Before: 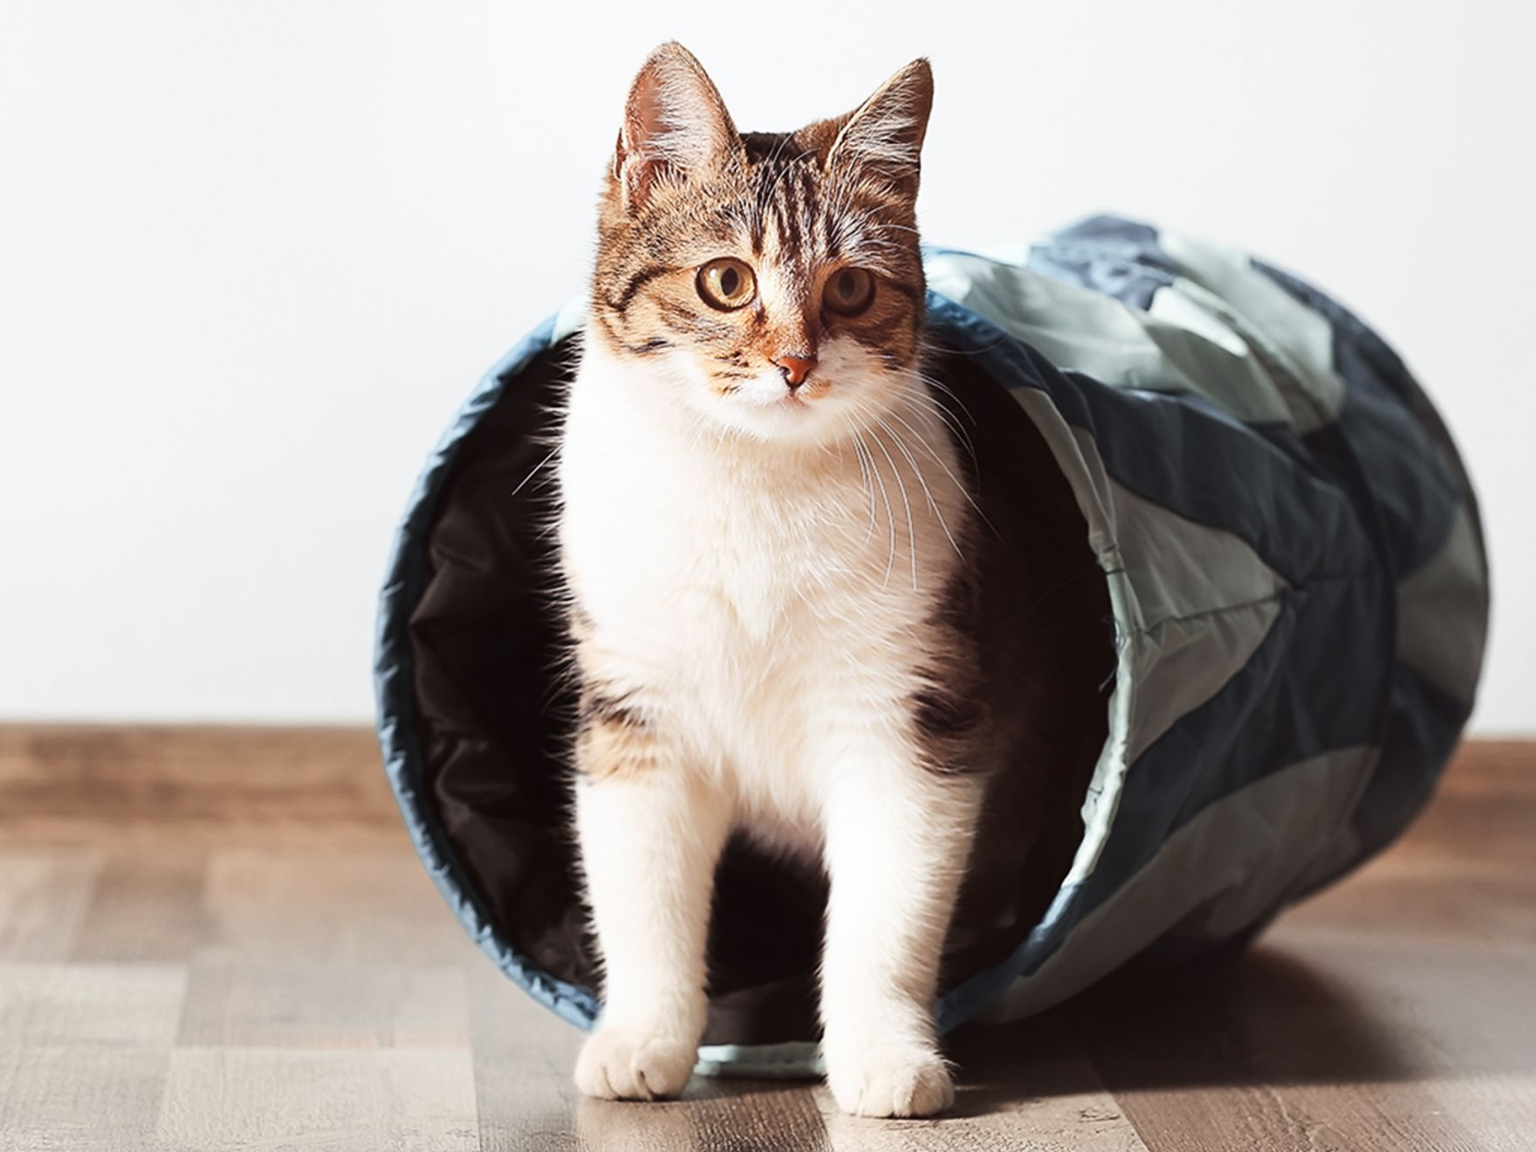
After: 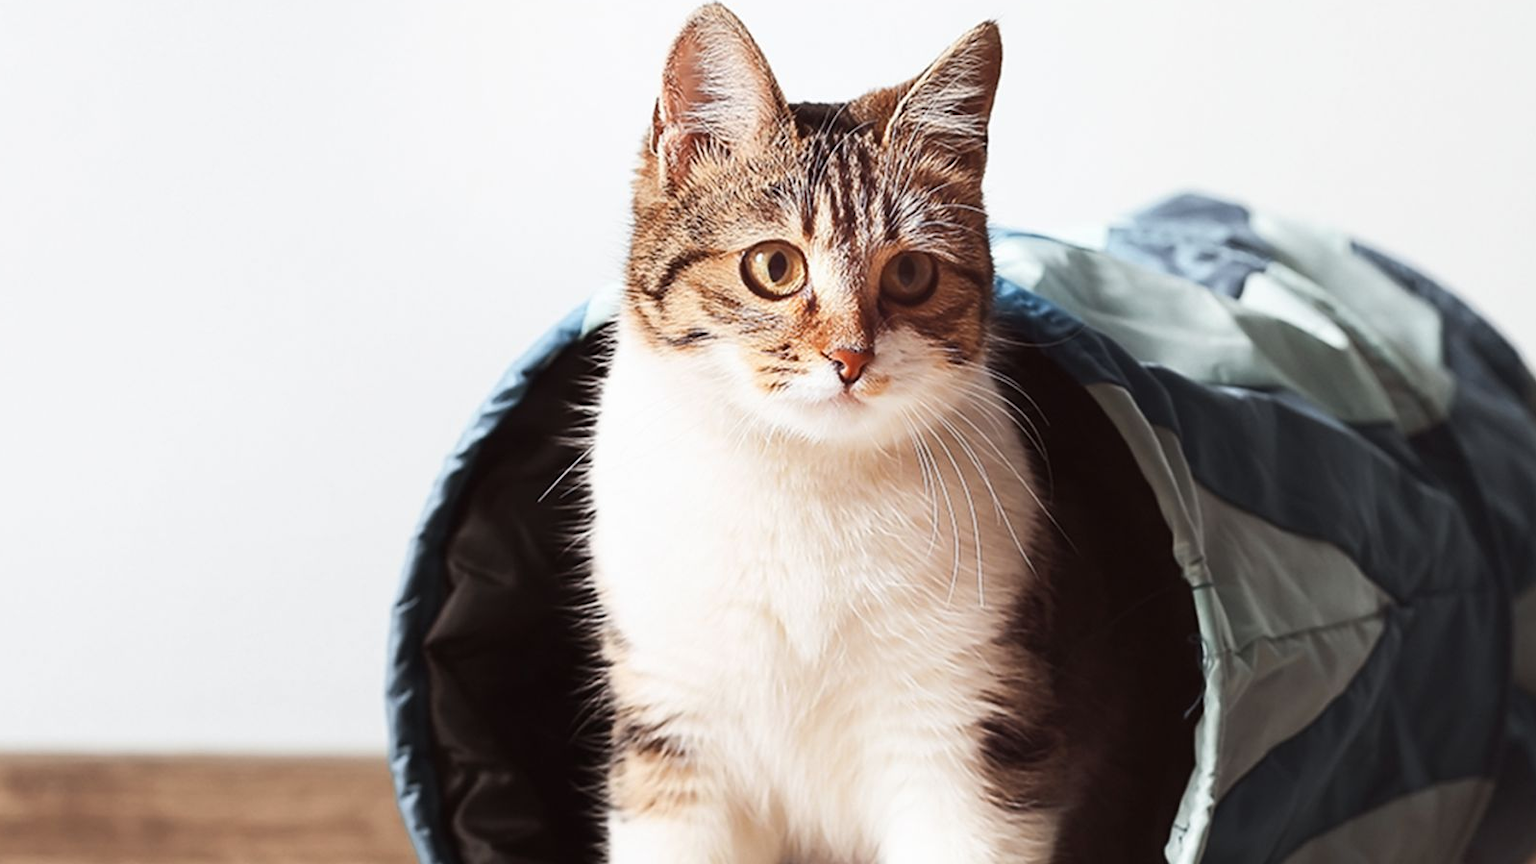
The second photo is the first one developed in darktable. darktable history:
crop: left 1.54%, top 3.434%, right 7.657%, bottom 28.457%
